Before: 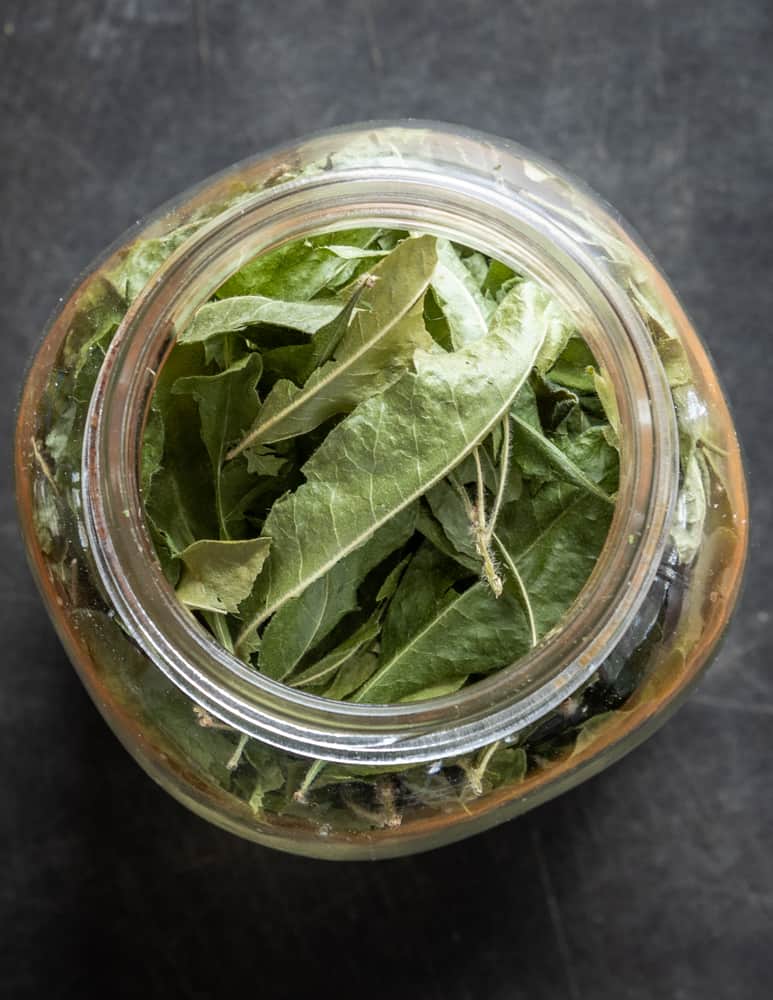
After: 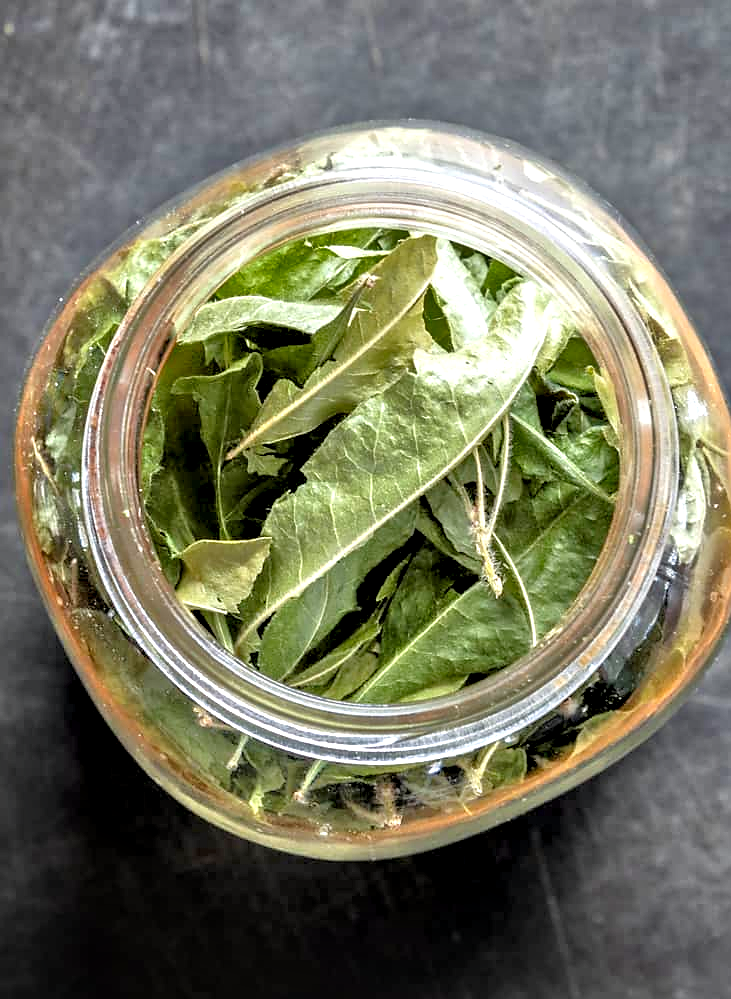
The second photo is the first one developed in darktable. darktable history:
tone equalizer: -7 EV 0.14 EV, -6 EV 0.622 EV, -5 EV 1.14 EV, -4 EV 1.3 EV, -3 EV 1.17 EV, -2 EV 0.6 EV, -1 EV 0.164 EV
levels: levels [0, 0.474, 0.947]
sharpen: radius 1.029, threshold 0.89
crop and rotate: left 0%, right 5.363%
contrast equalizer: y [[0.6 ×6], [0.55 ×6], [0 ×6], [0 ×6], [0 ×6]], mix 0.749
